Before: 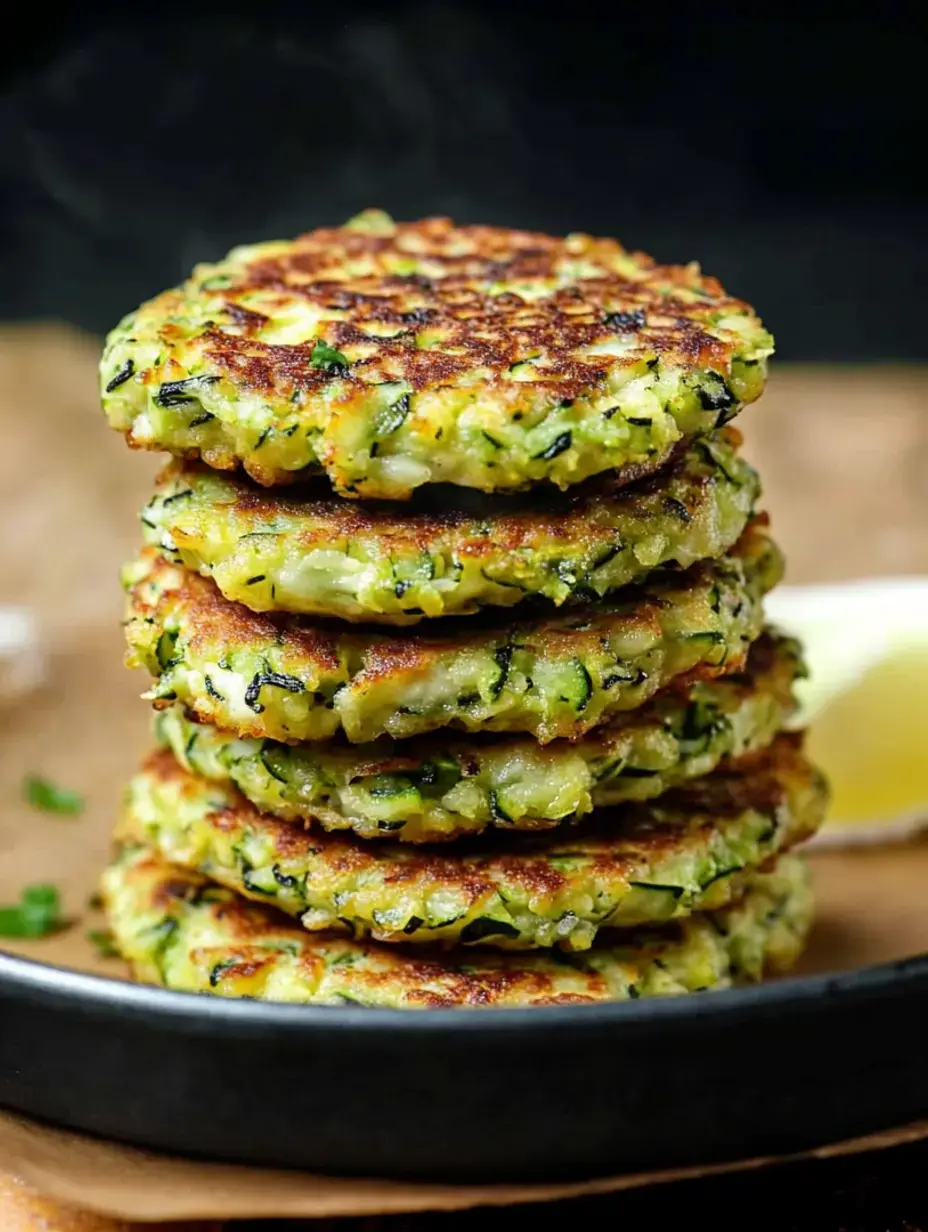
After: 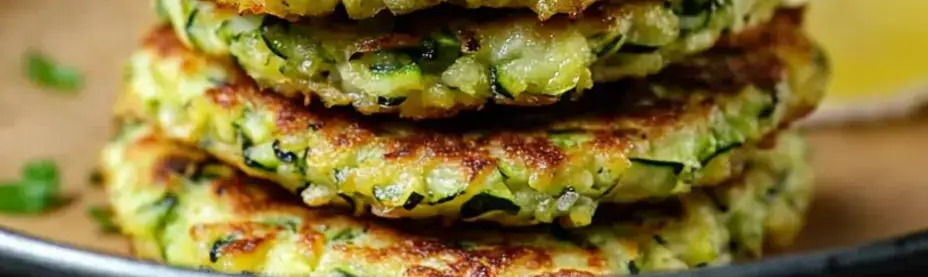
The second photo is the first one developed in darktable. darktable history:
crop and rotate: top 58.787%, bottom 18.667%
